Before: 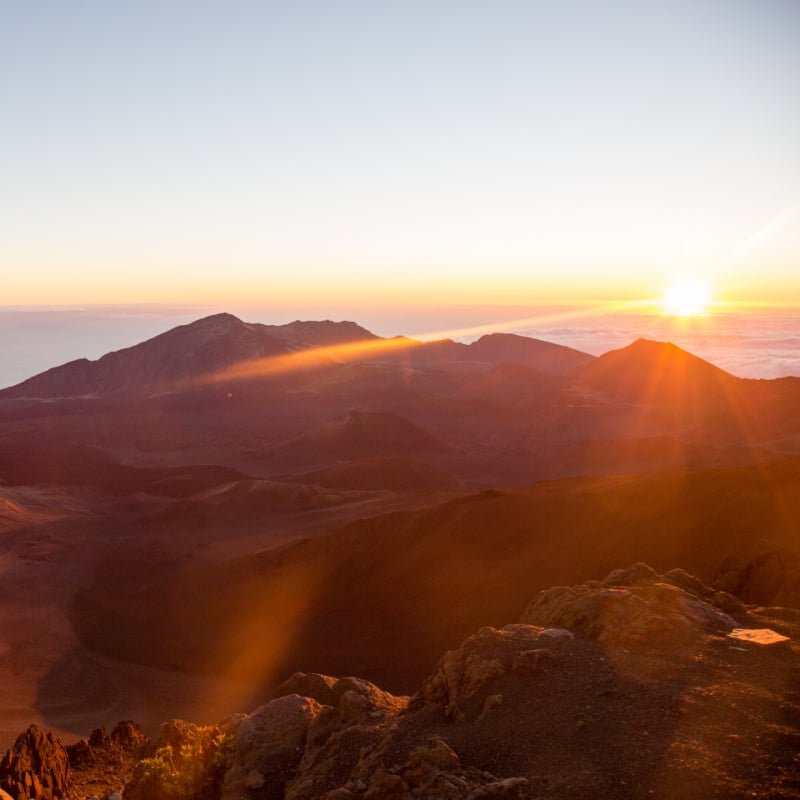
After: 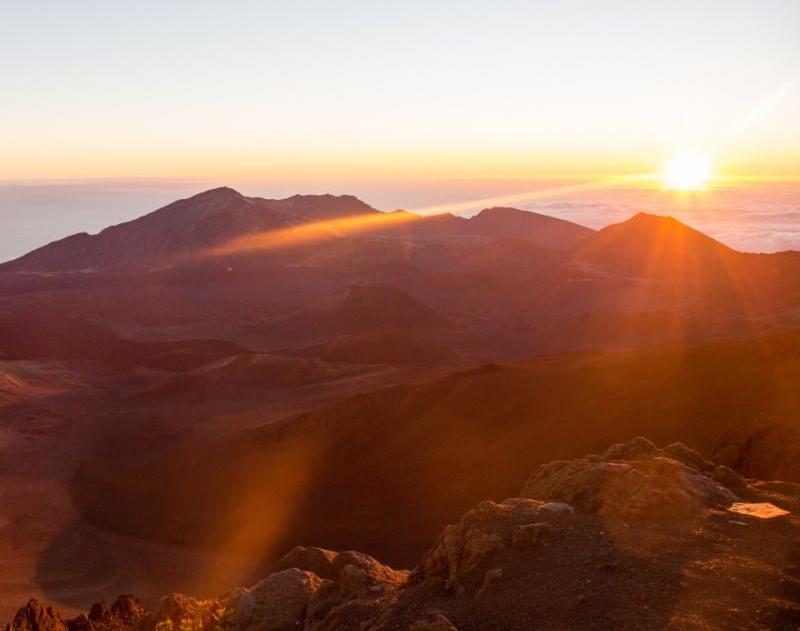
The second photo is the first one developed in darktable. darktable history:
crop and rotate: top 15.751%, bottom 5.361%
